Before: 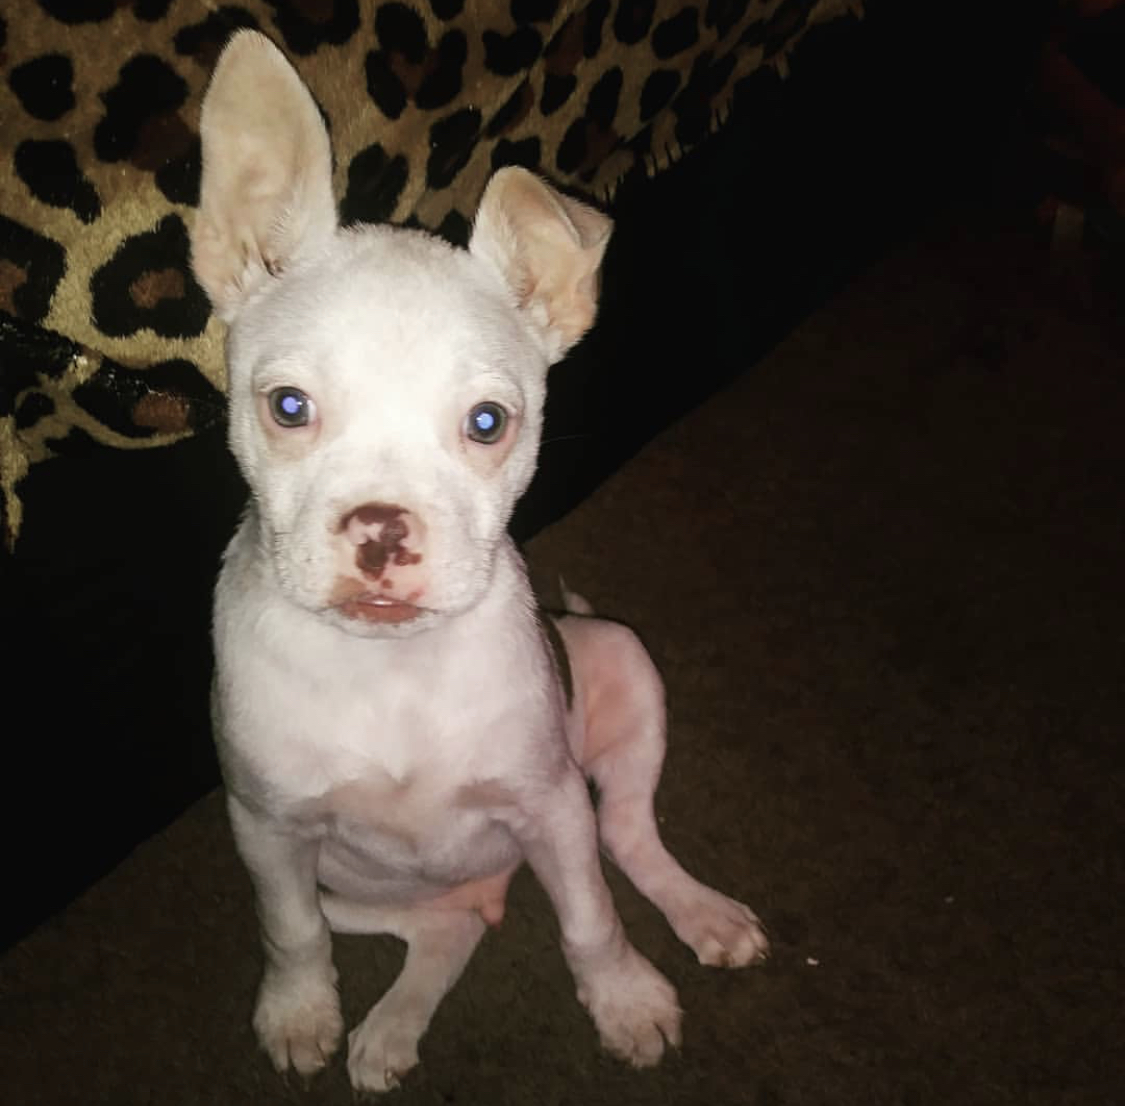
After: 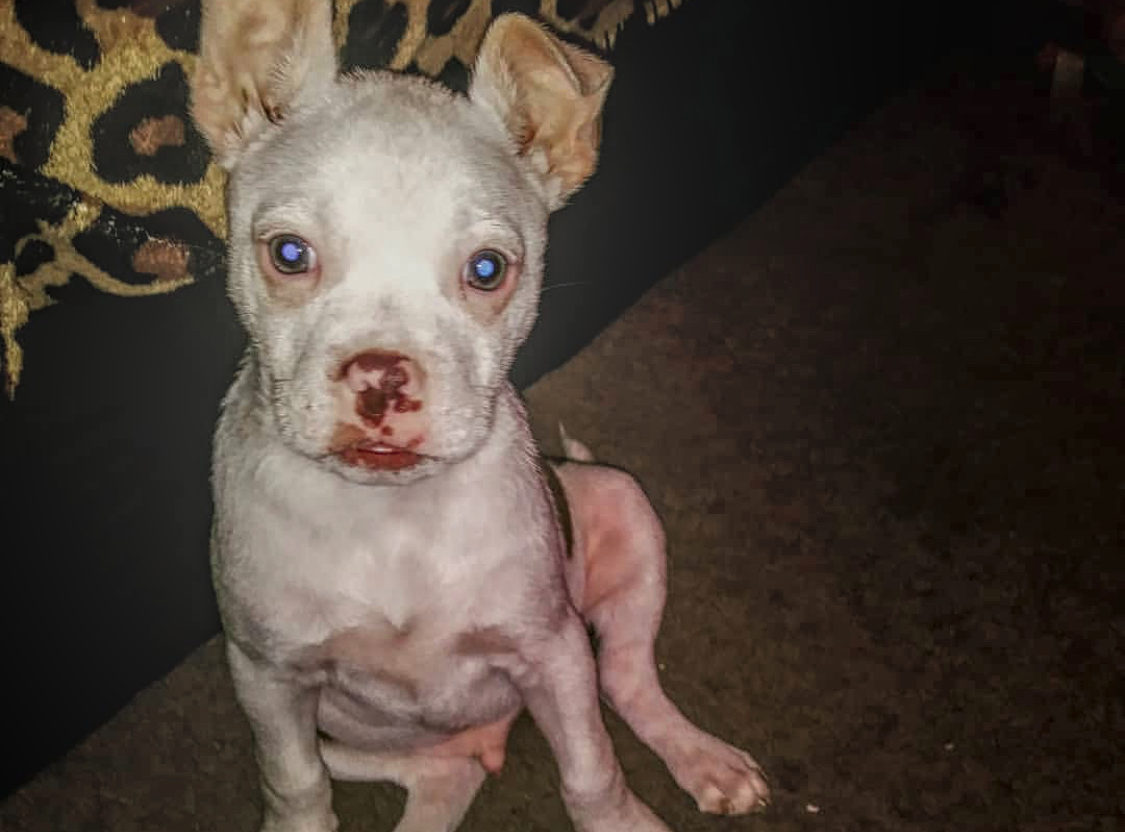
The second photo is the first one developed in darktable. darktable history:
local contrast: highlights 3%, shadows 5%, detail 199%, midtone range 0.243
levels: levels [0, 0.476, 0.951]
crop: top 13.904%, bottom 10.847%
